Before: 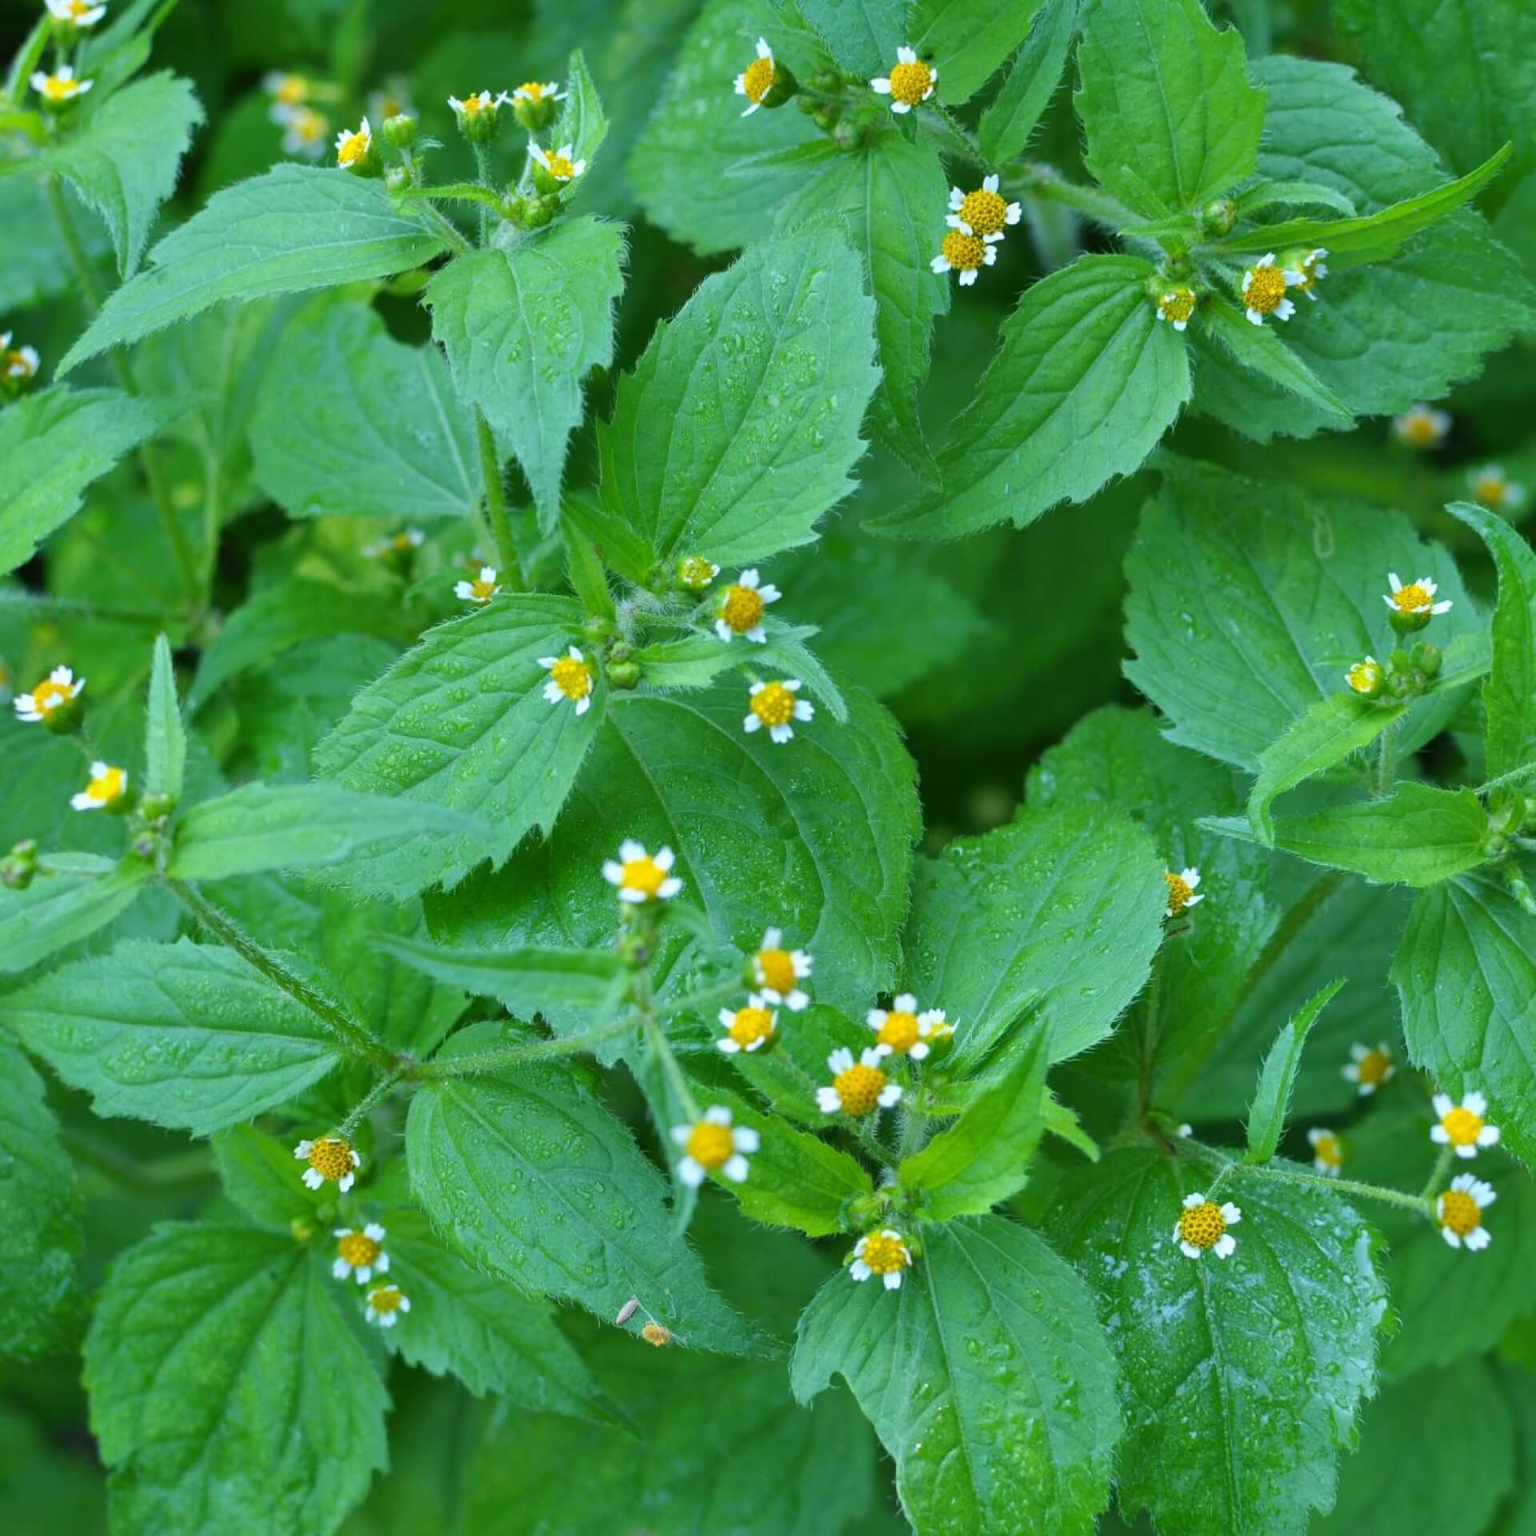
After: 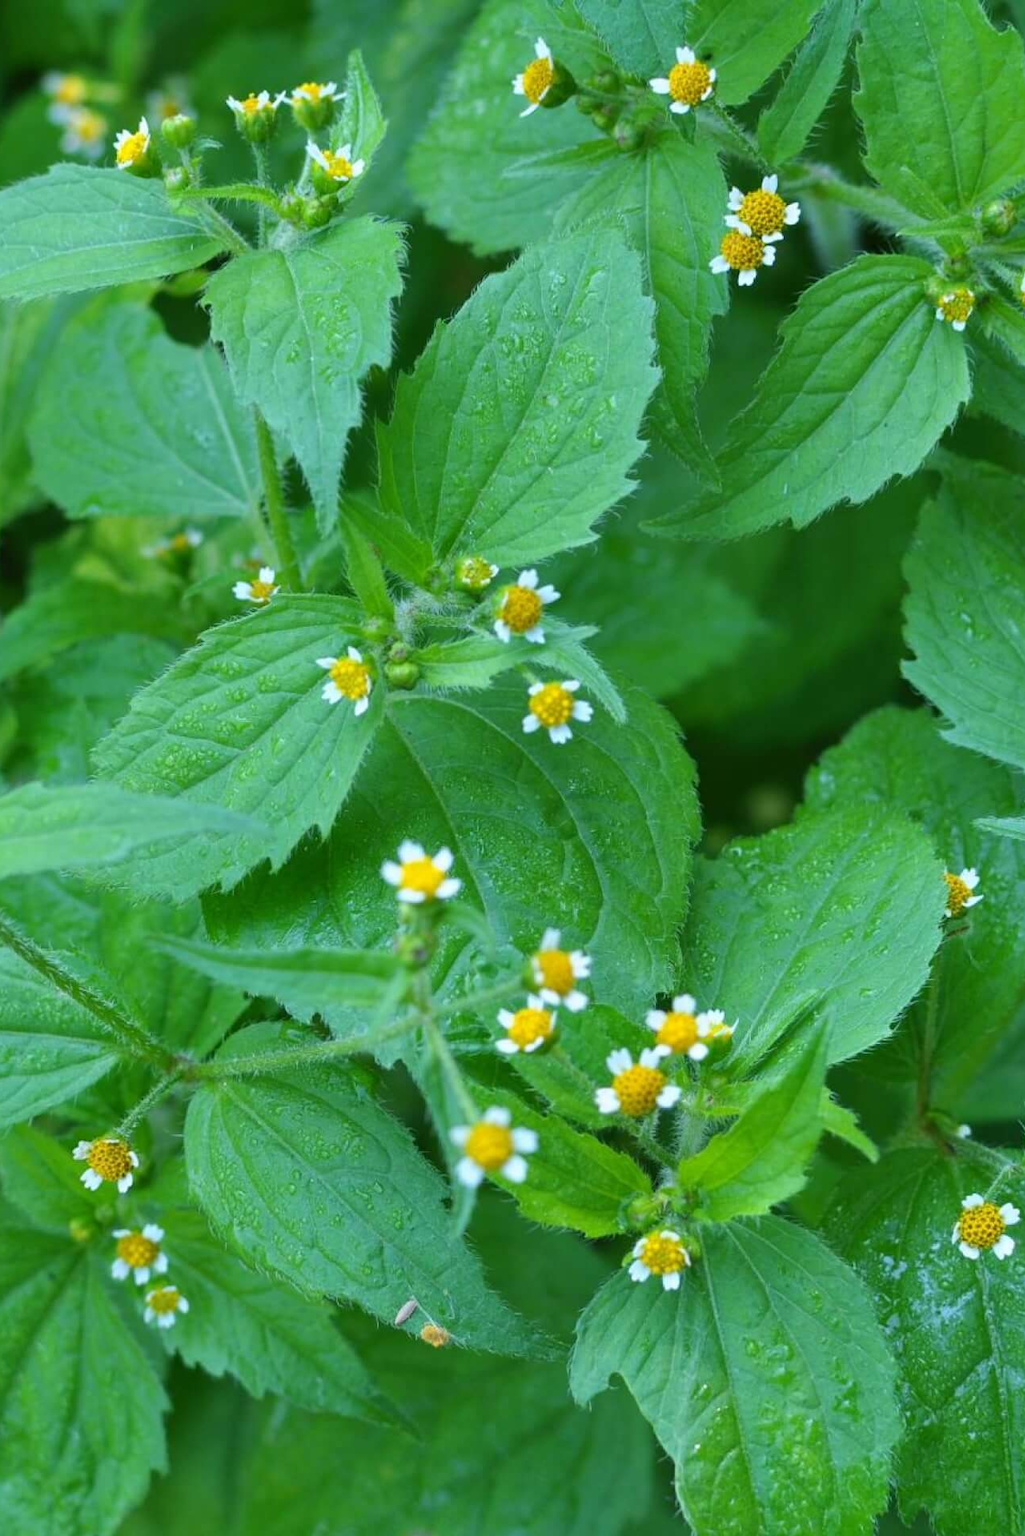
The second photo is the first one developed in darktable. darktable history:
crop and rotate: left 14.473%, right 18.776%
